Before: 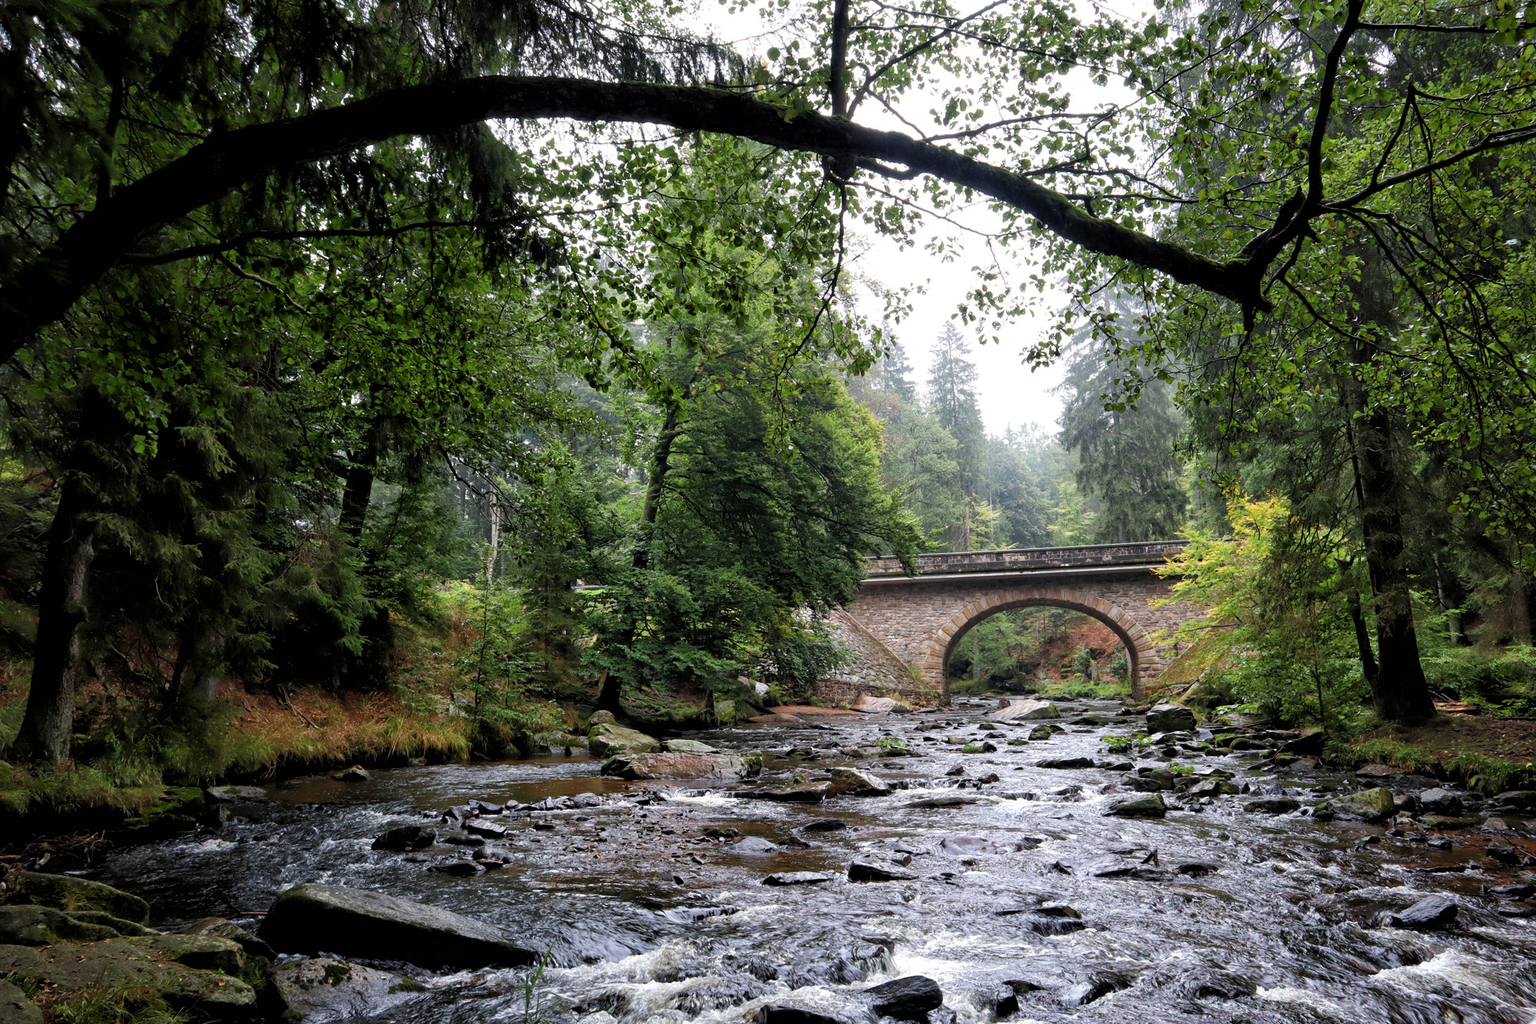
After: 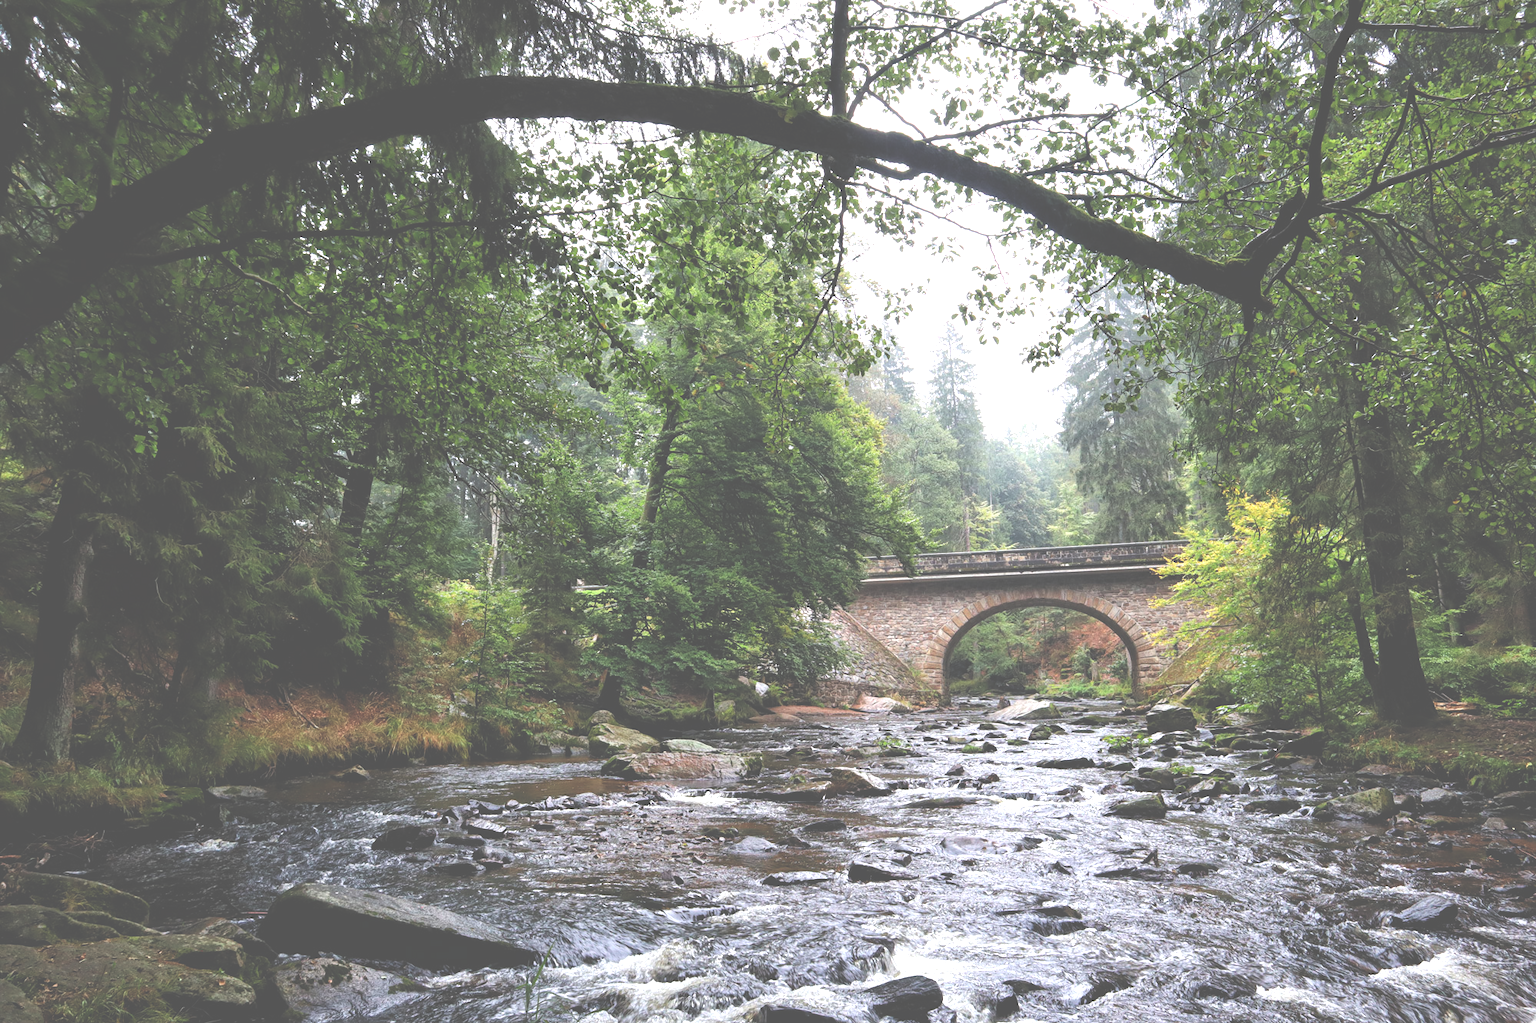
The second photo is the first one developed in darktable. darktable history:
exposure: black level correction -0.071, exposure 0.503 EV, compensate highlight preservation false
